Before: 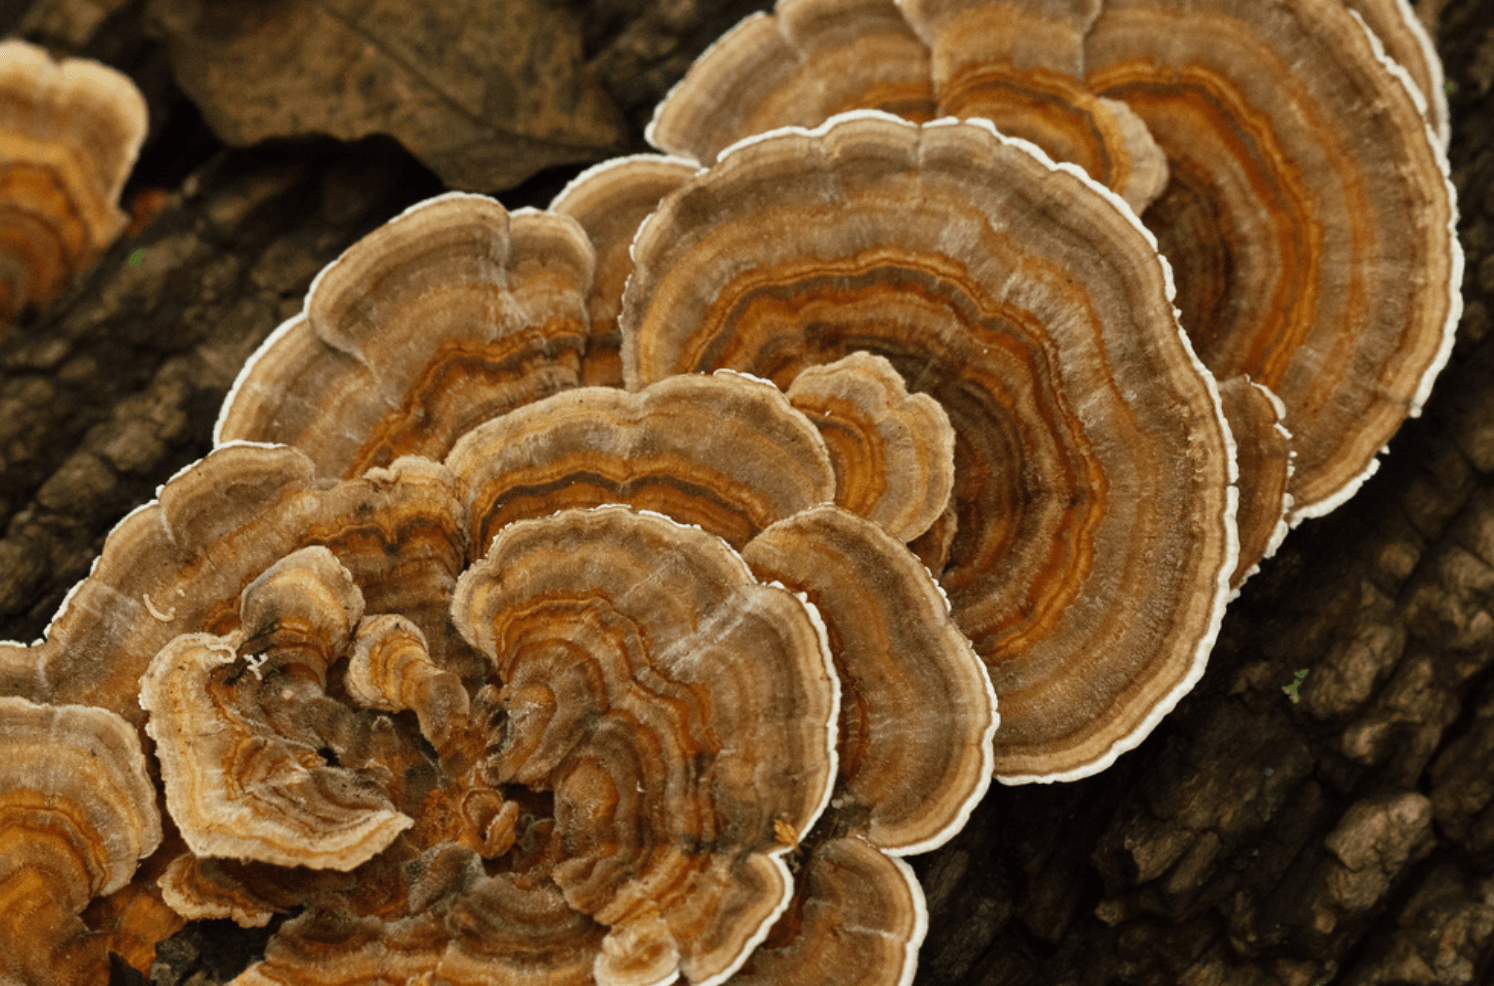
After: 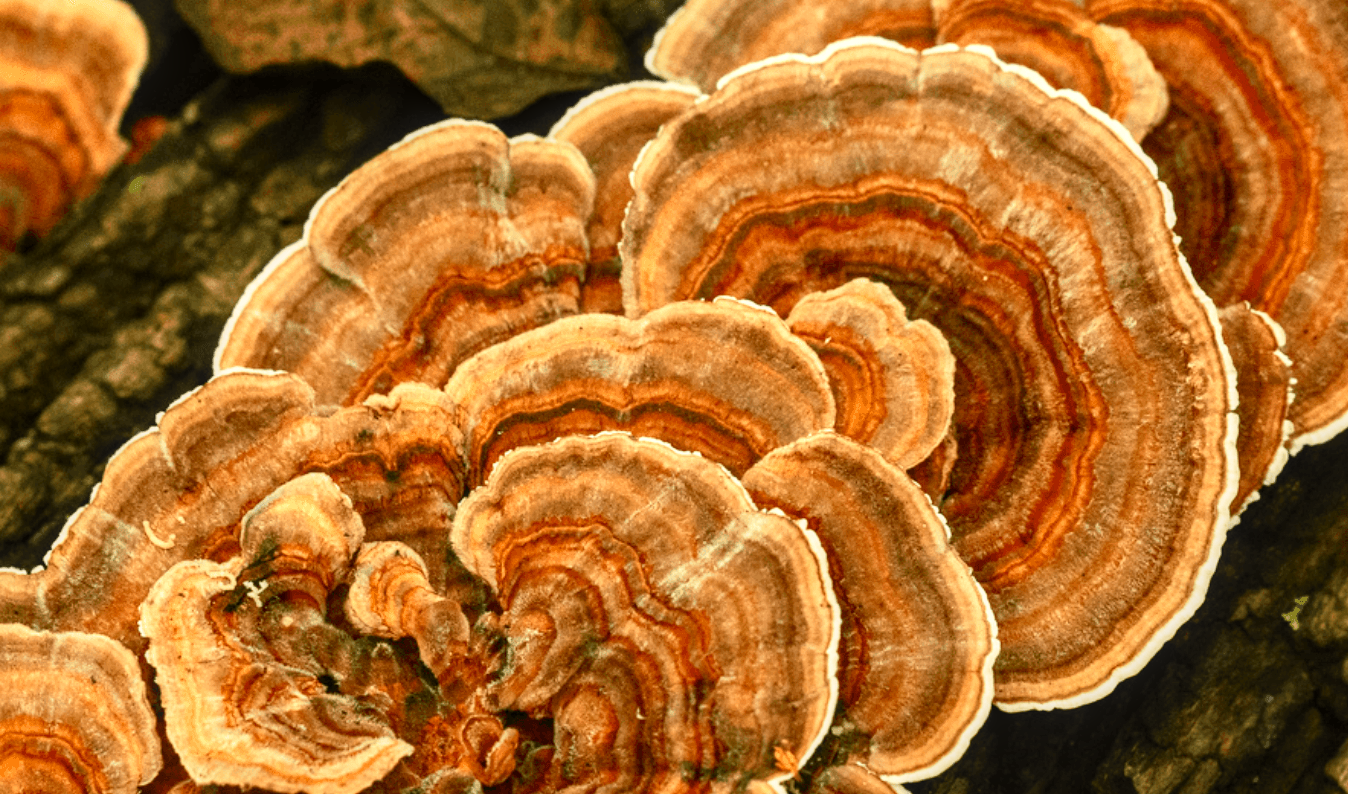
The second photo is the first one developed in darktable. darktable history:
crop: top 7.475%, right 9.731%, bottom 11.922%
tone curve: curves: ch0 [(0, 0.017) (0.259, 0.344) (0.593, 0.778) (0.786, 0.931) (1, 0.999)]; ch1 [(0, 0) (0.405, 0.387) (0.442, 0.47) (0.492, 0.5) (0.511, 0.503) (0.548, 0.596) (0.7, 0.795) (1, 1)]; ch2 [(0, 0) (0.411, 0.433) (0.5, 0.504) (0.535, 0.581) (1, 1)], color space Lab, independent channels, preserve colors none
local contrast: on, module defaults
